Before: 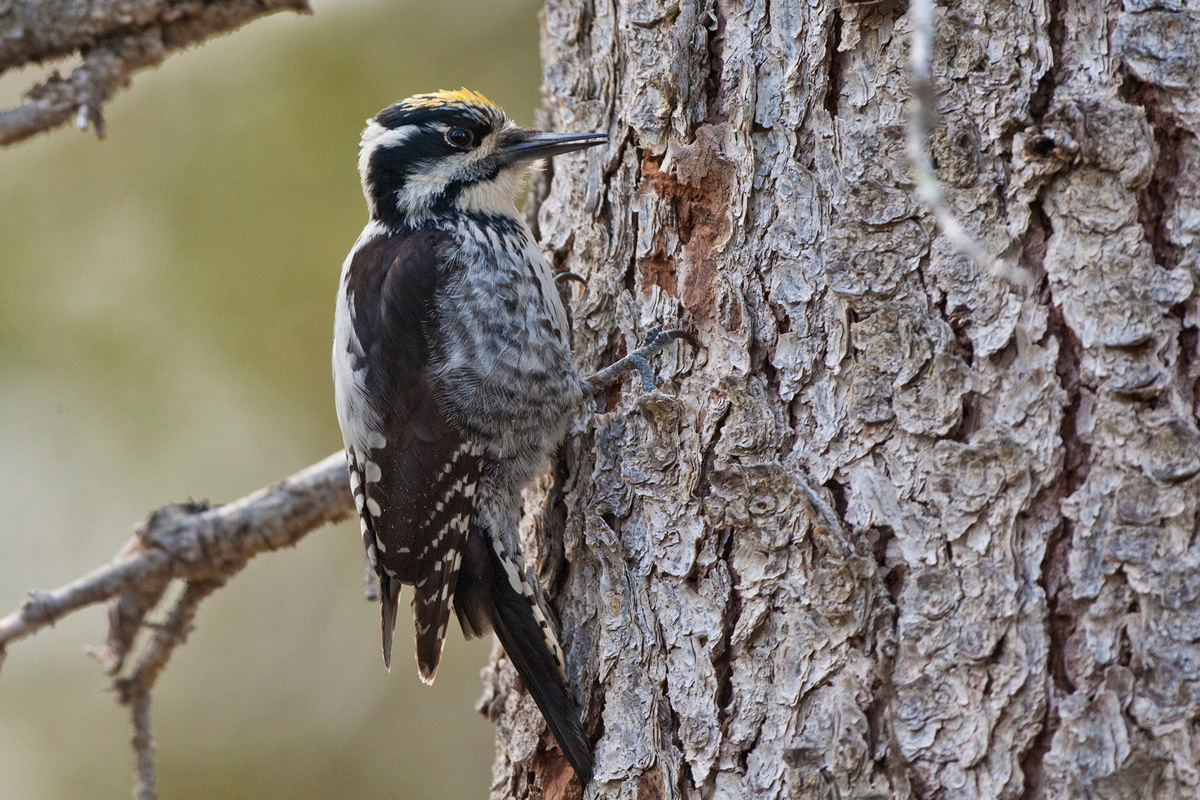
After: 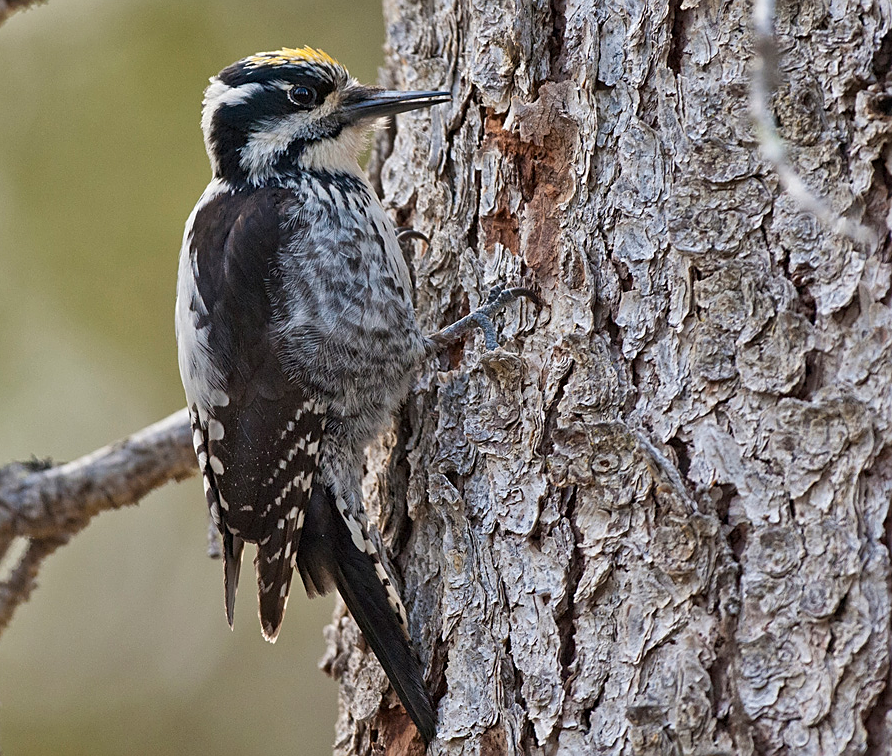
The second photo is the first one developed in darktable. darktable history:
shadows and highlights: radius 101.01, shadows 50.54, highlights -64.43, soften with gaussian
crop and rotate: left 13.105%, top 5.413%, right 12.521%
sharpen: on, module defaults
